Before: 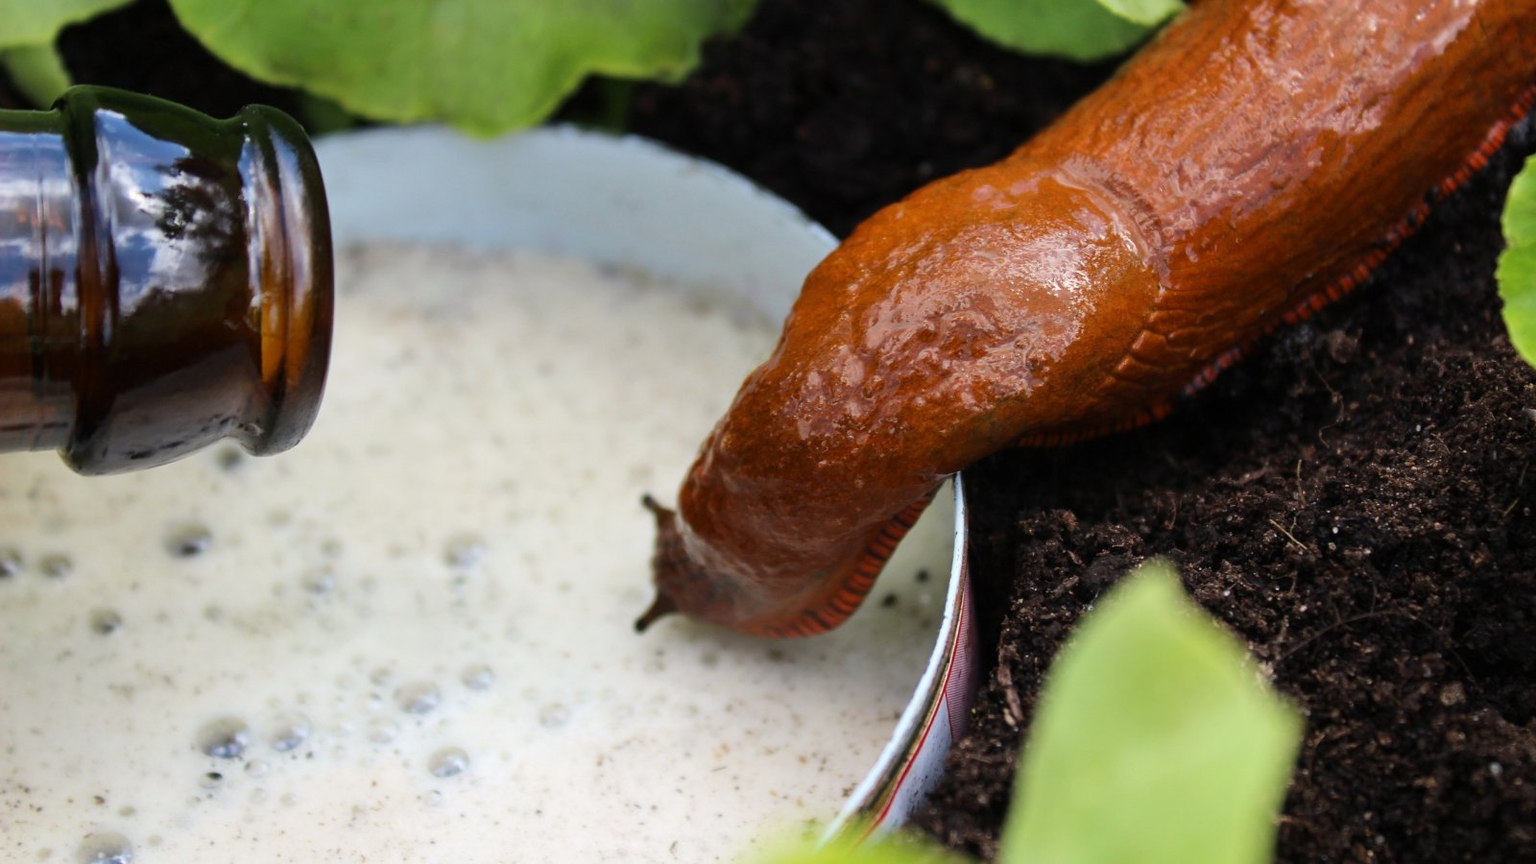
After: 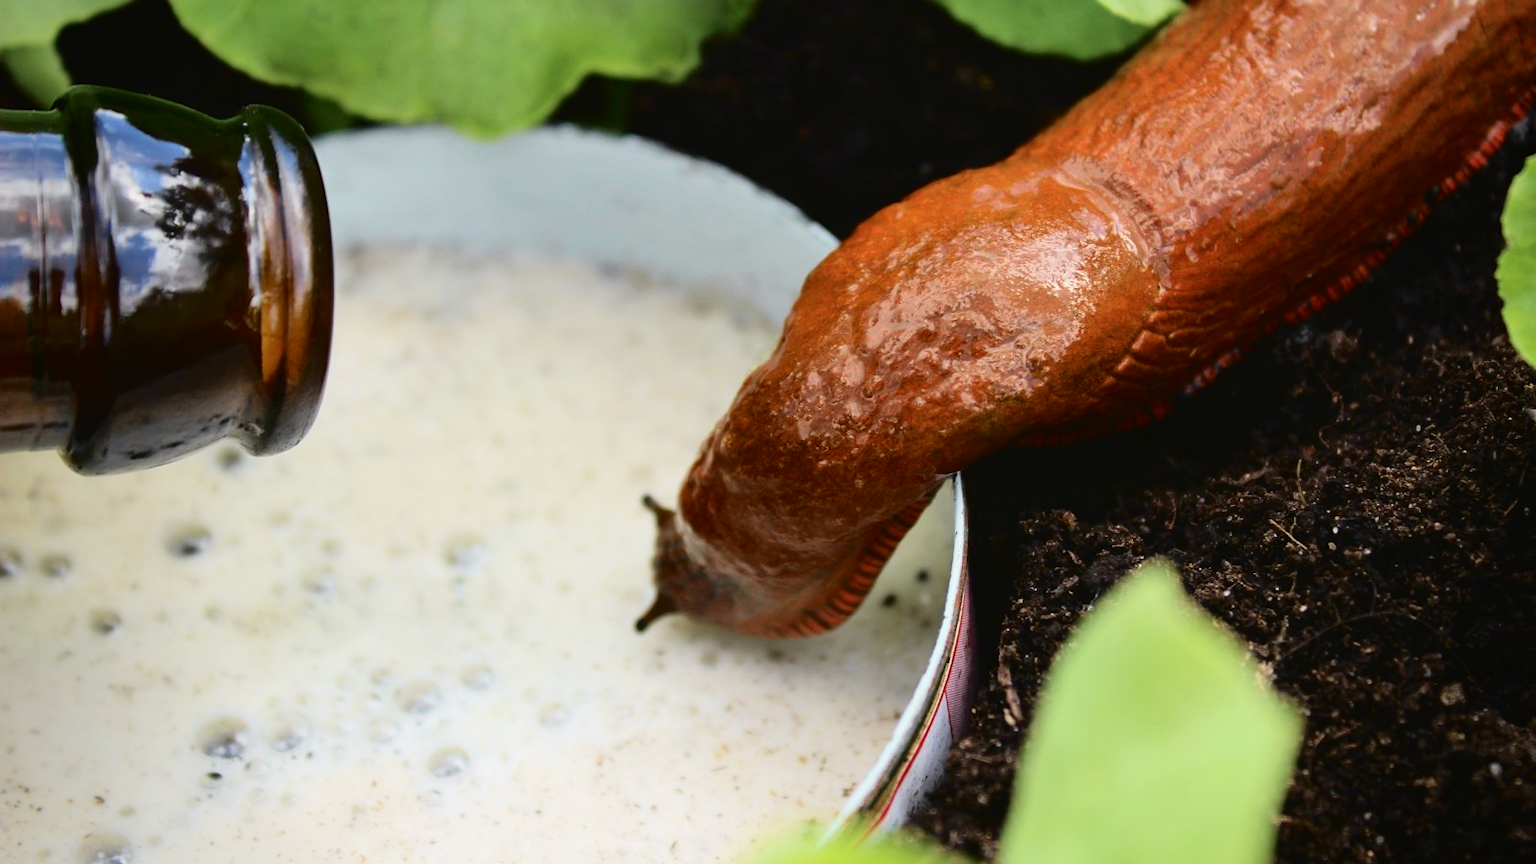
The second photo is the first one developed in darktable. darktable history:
tone curve: curves: ch0 [(0.003, 0.029) (0.037, 0.036) (0.149, 0.117) (0.297, 0.318) (0.422, 0.474) (0.531, 0.6) (0.743, 0.809) (0.877, 0.901) (1, 0.98)]; ch1 [(0, 0) (0.305, 0.325) (0.453, 0.437) (0.482, 0.479) (0.501, 0.5) (0.506, 0.503) (0.567, 0.572) (0.605, 0.608) (0.668, 0.69) (1, 1)]; ch2 [(0, 0) (0.313, 0.306) (0.4, 0.399) (0.45, 0.48) (0.499, 0.502) (0.512, 0.523) (0.57, 0.595) (0.653, 0.662) (1, 1)], color space Lab, independent channels
vignetting: fall-off start 74.74%, fall-off radius 65.95%, saturation -0.033, center (-0.014, 0)
